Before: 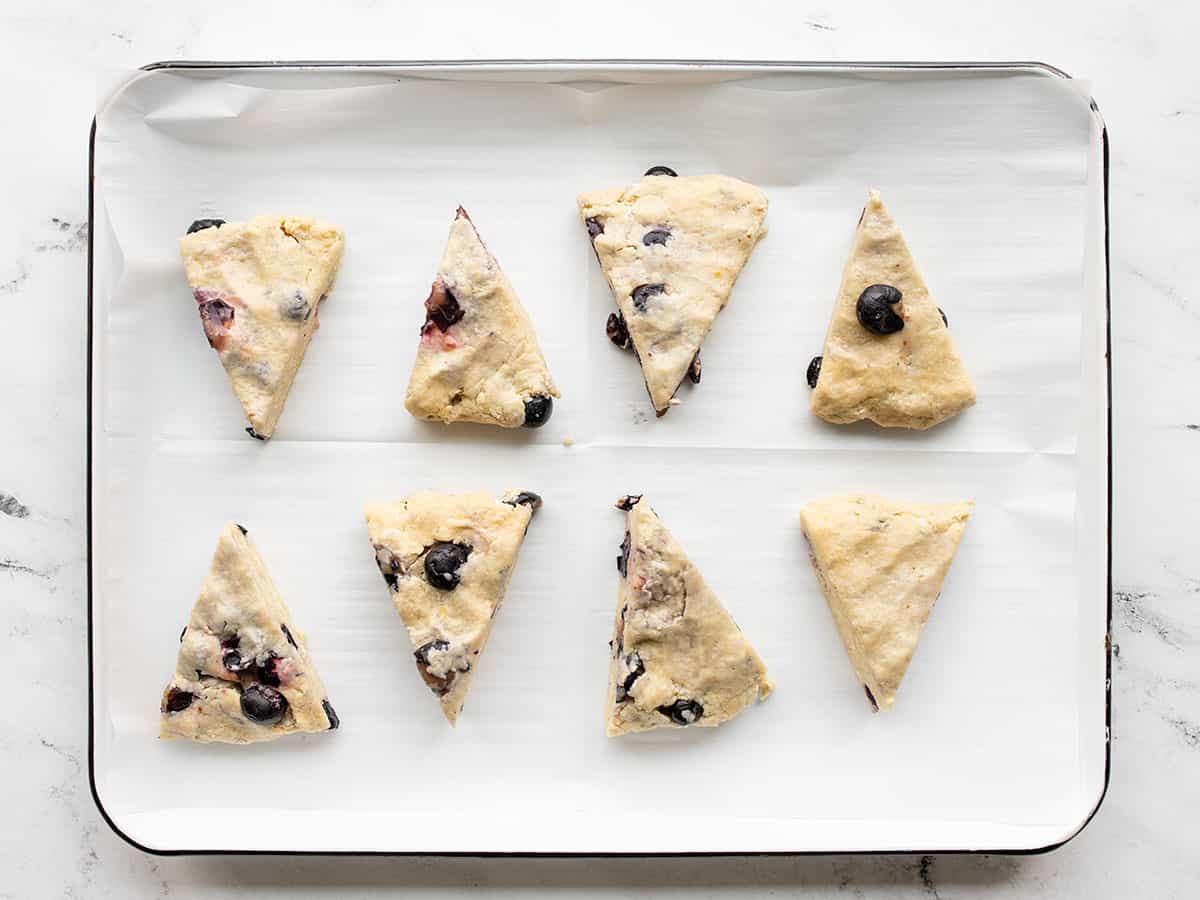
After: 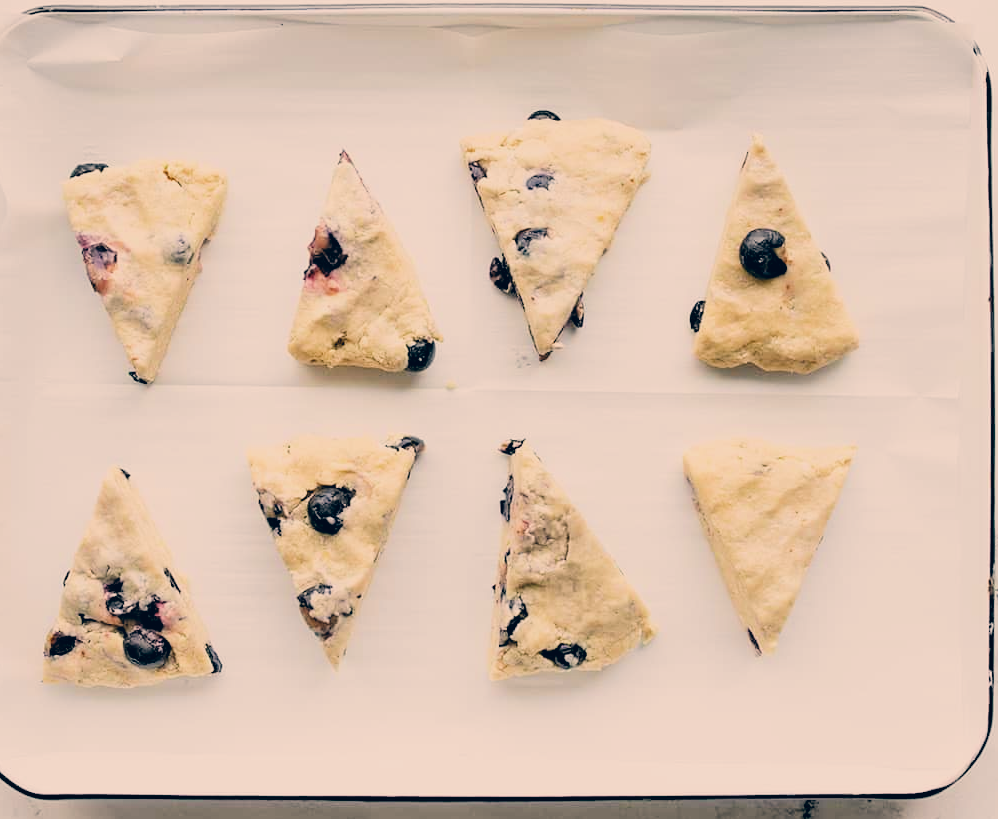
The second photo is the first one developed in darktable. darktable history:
filmic rgb: black relative exposure -7.08 EV, white relative exposure 5.39 EV, threshold 5.98 EV, hardness 3.03, color science v4 (2020), enable highlight reconstruction true
color correction: highlights a* 10.36, highlights b* 14.5, shadows a* -10.23, shadows b* -14.99
exposure: black level correction 0.001, exposure 0.499 EV, compensate exposure bias true, compensate highlight preservation false
crop: left 9.831%, top 6.283%, right 6.953%, bottom 2.611%
levels: levels [0, 0.498, 0.996]
